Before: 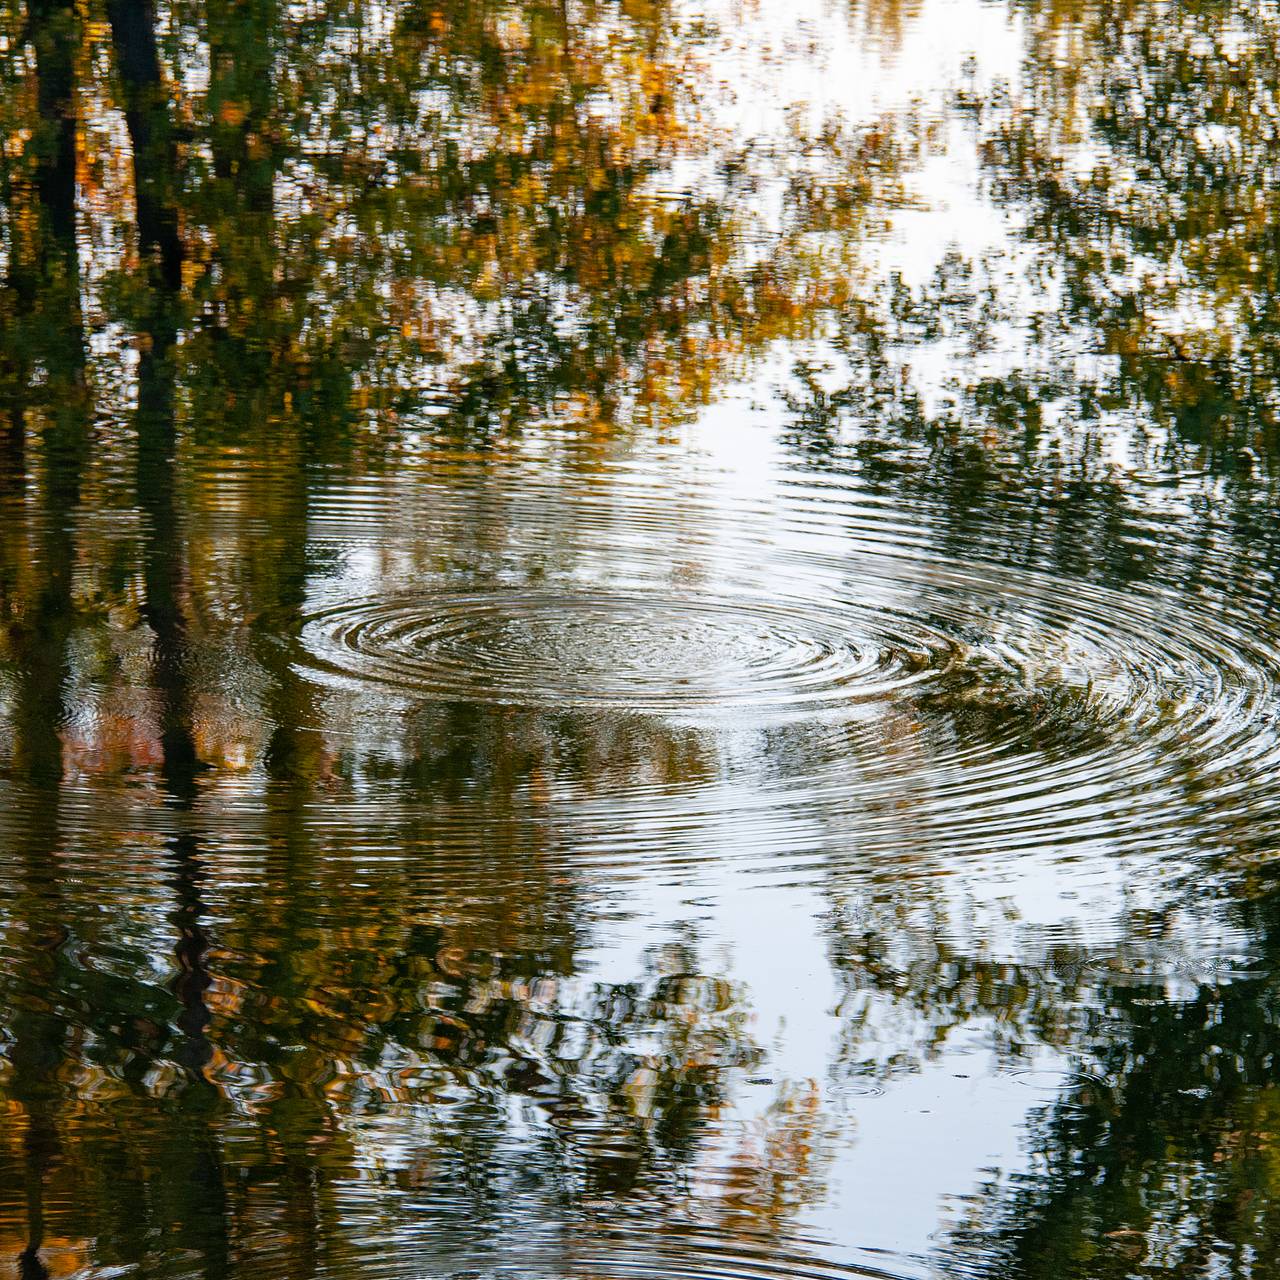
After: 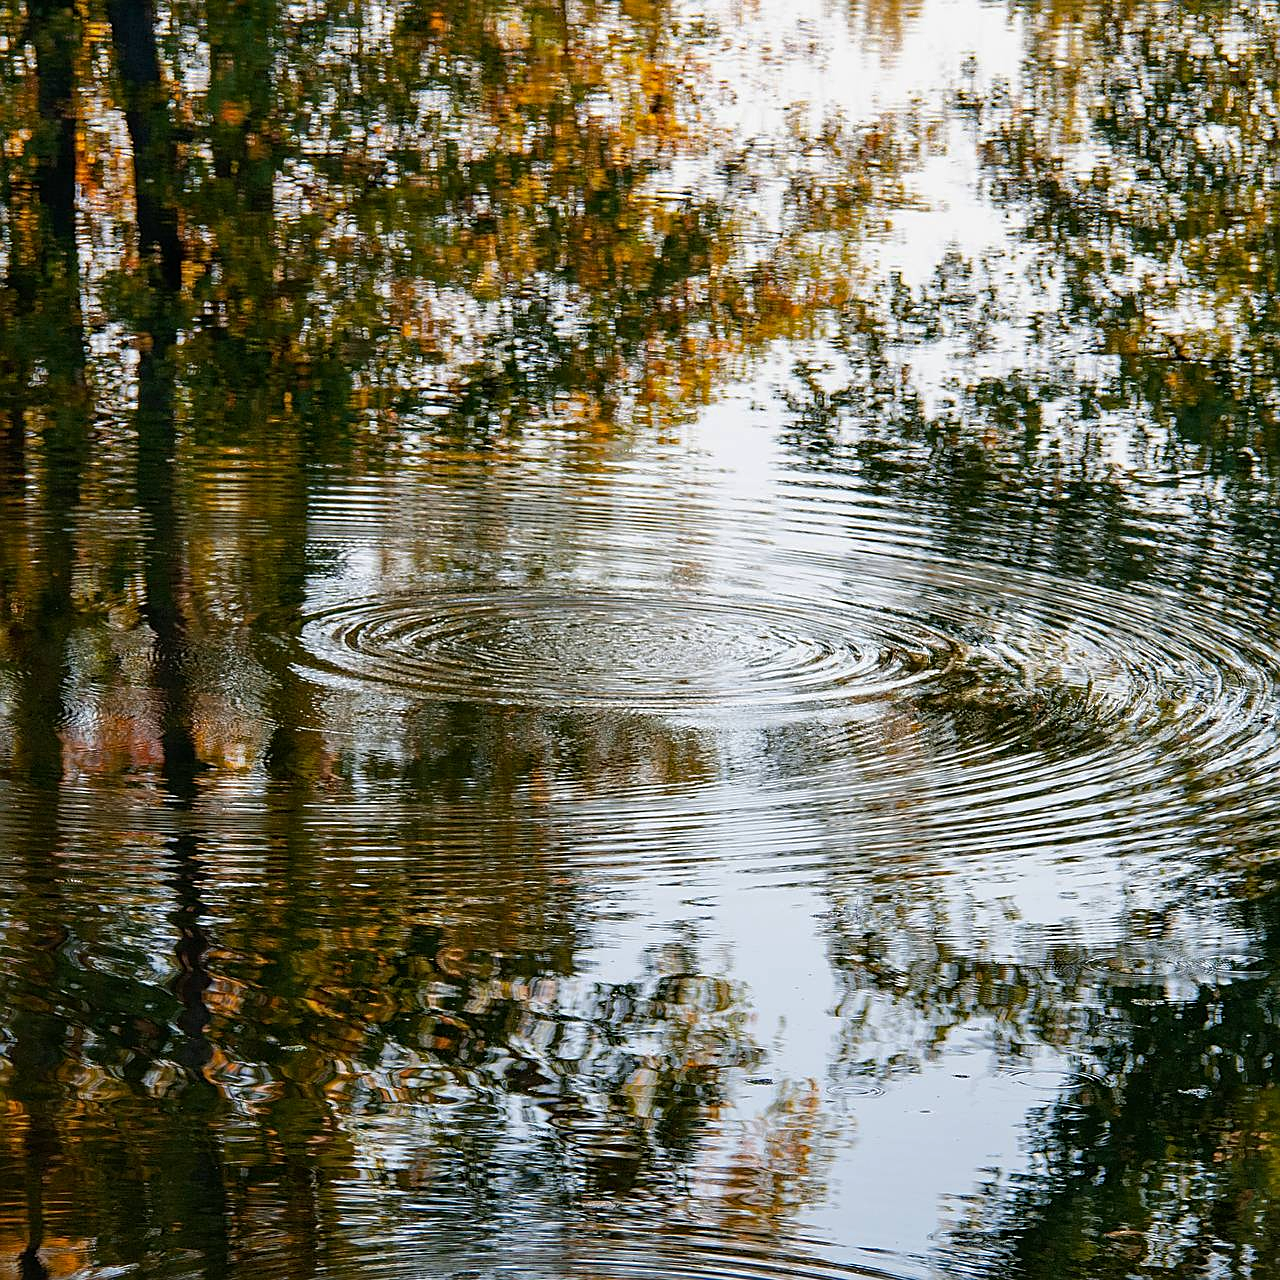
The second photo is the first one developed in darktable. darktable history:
sharpen: on, module defaults
shadows and highlights: shadows -20.11, white point adjustment -2.05, highlights -34.86
